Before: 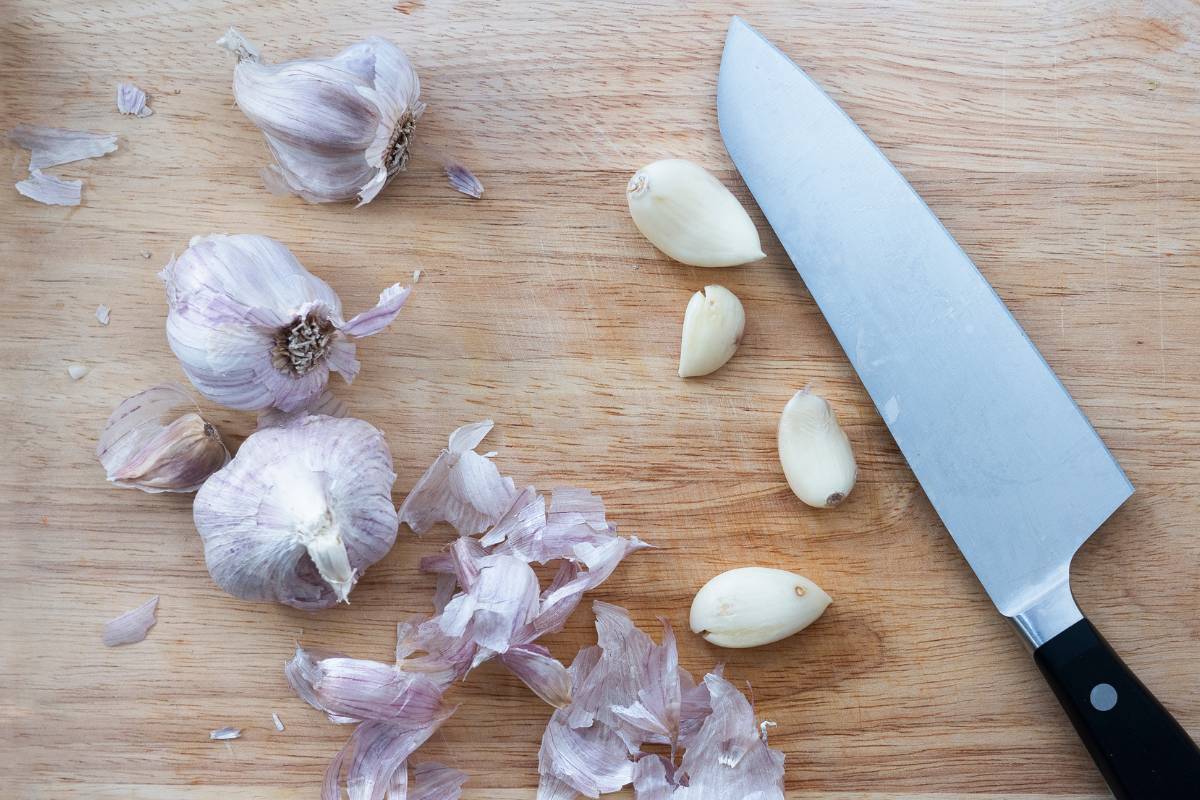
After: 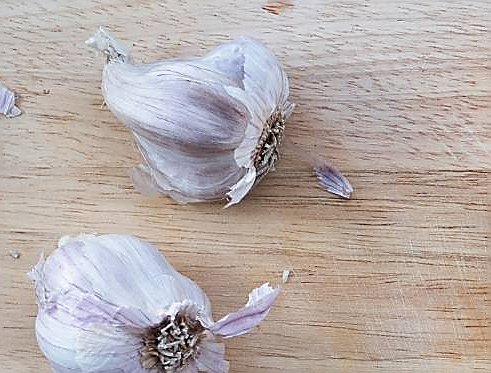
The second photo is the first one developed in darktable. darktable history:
crop and rotate: left 10.947%, top 0.104%, right 48.054%, bottom 53.217%
sharpen: radius 1.41, amount 1.233, threshold 0.744
